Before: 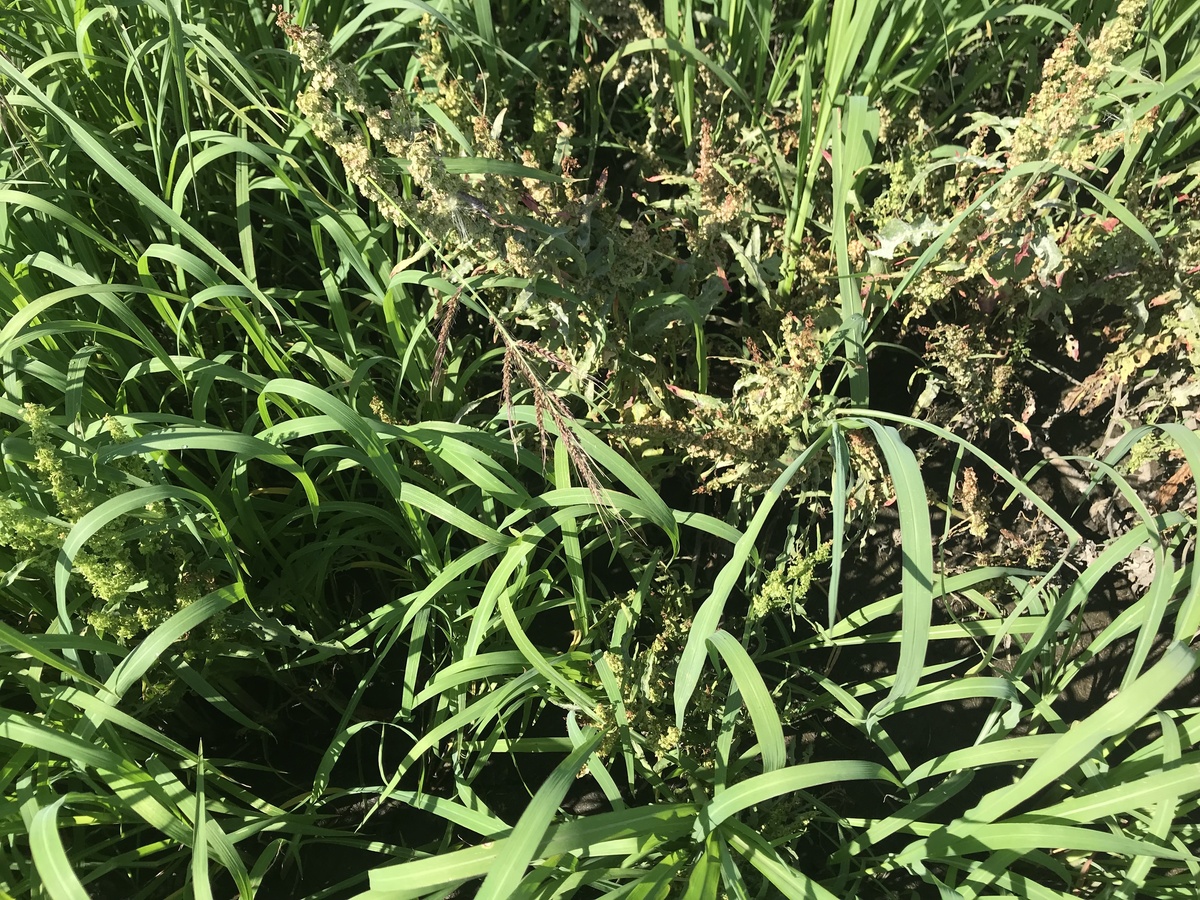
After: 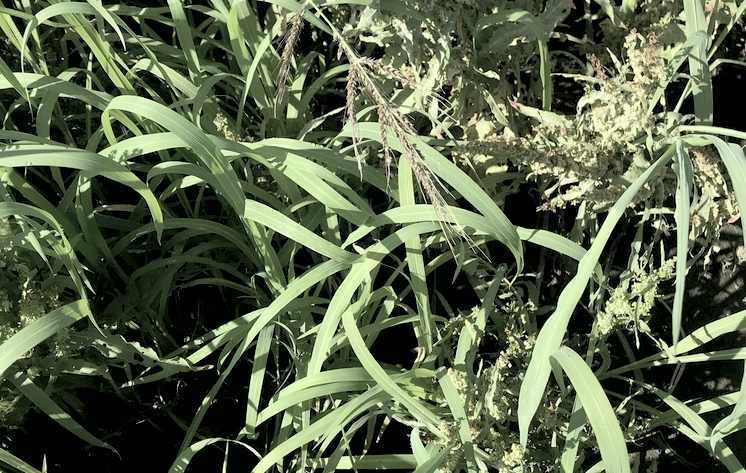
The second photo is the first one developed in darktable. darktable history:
color correction: highlights a* -4.34, highlights b* 6.87
crop: left 13.041%, top 31.505%, right 24.715%, bottom 15.916%
contrast brightness saturation: brightness 0.188, saturation -0.501
exposure: black level correction 0.01, exposure 0.011 EV, compensate highlight preservation false
